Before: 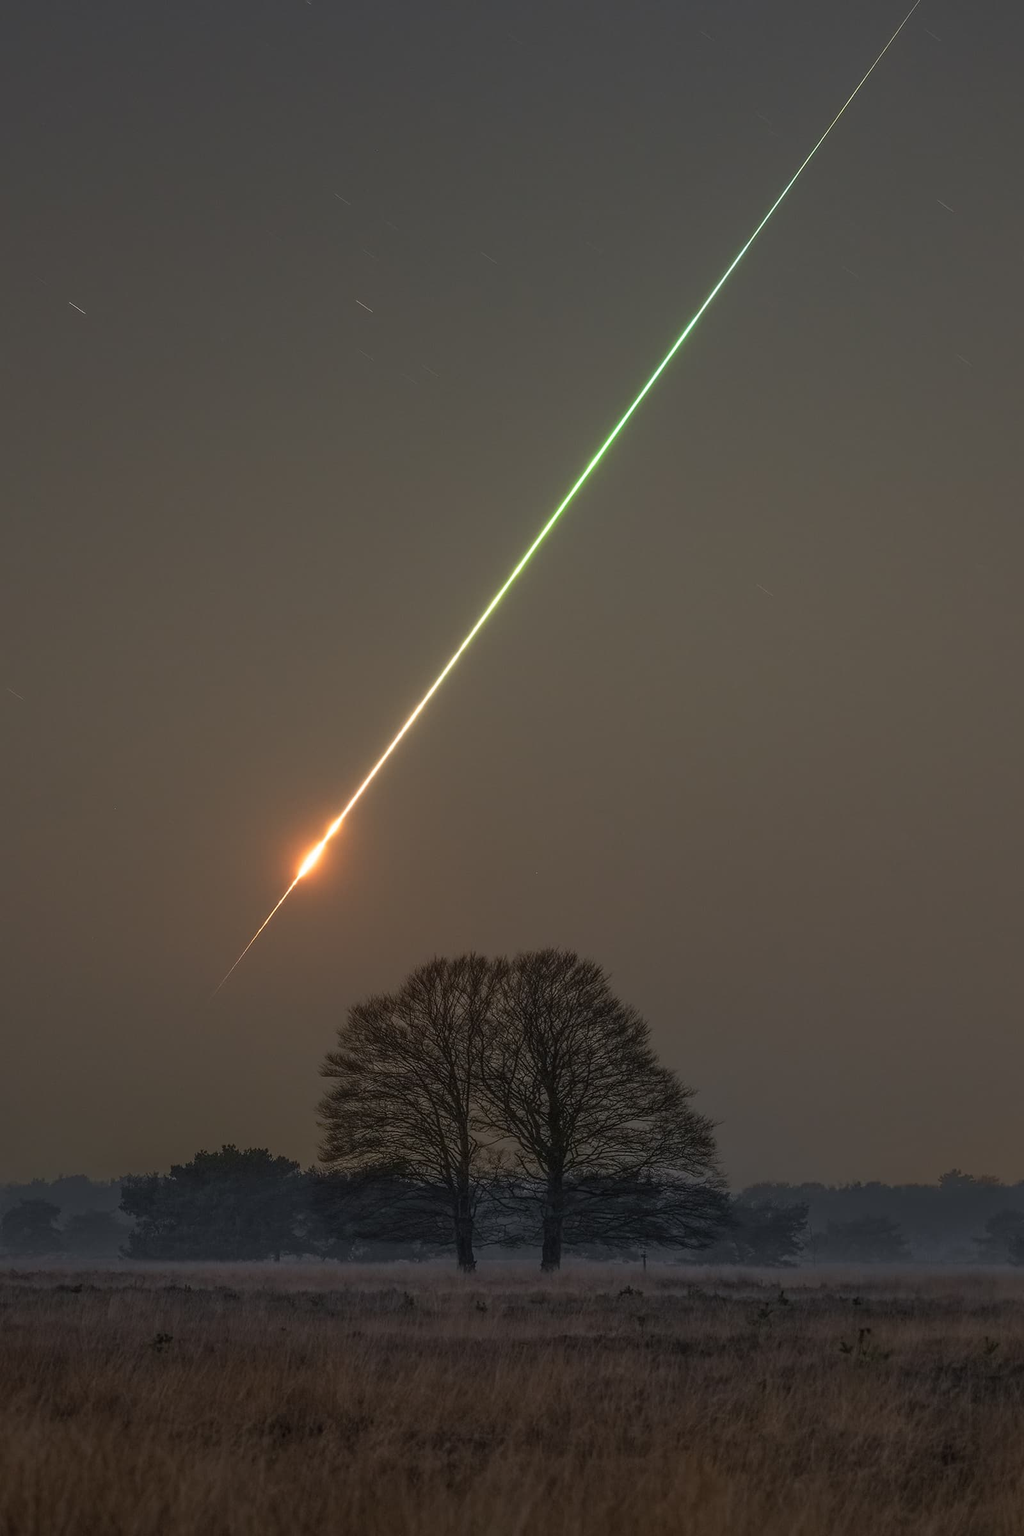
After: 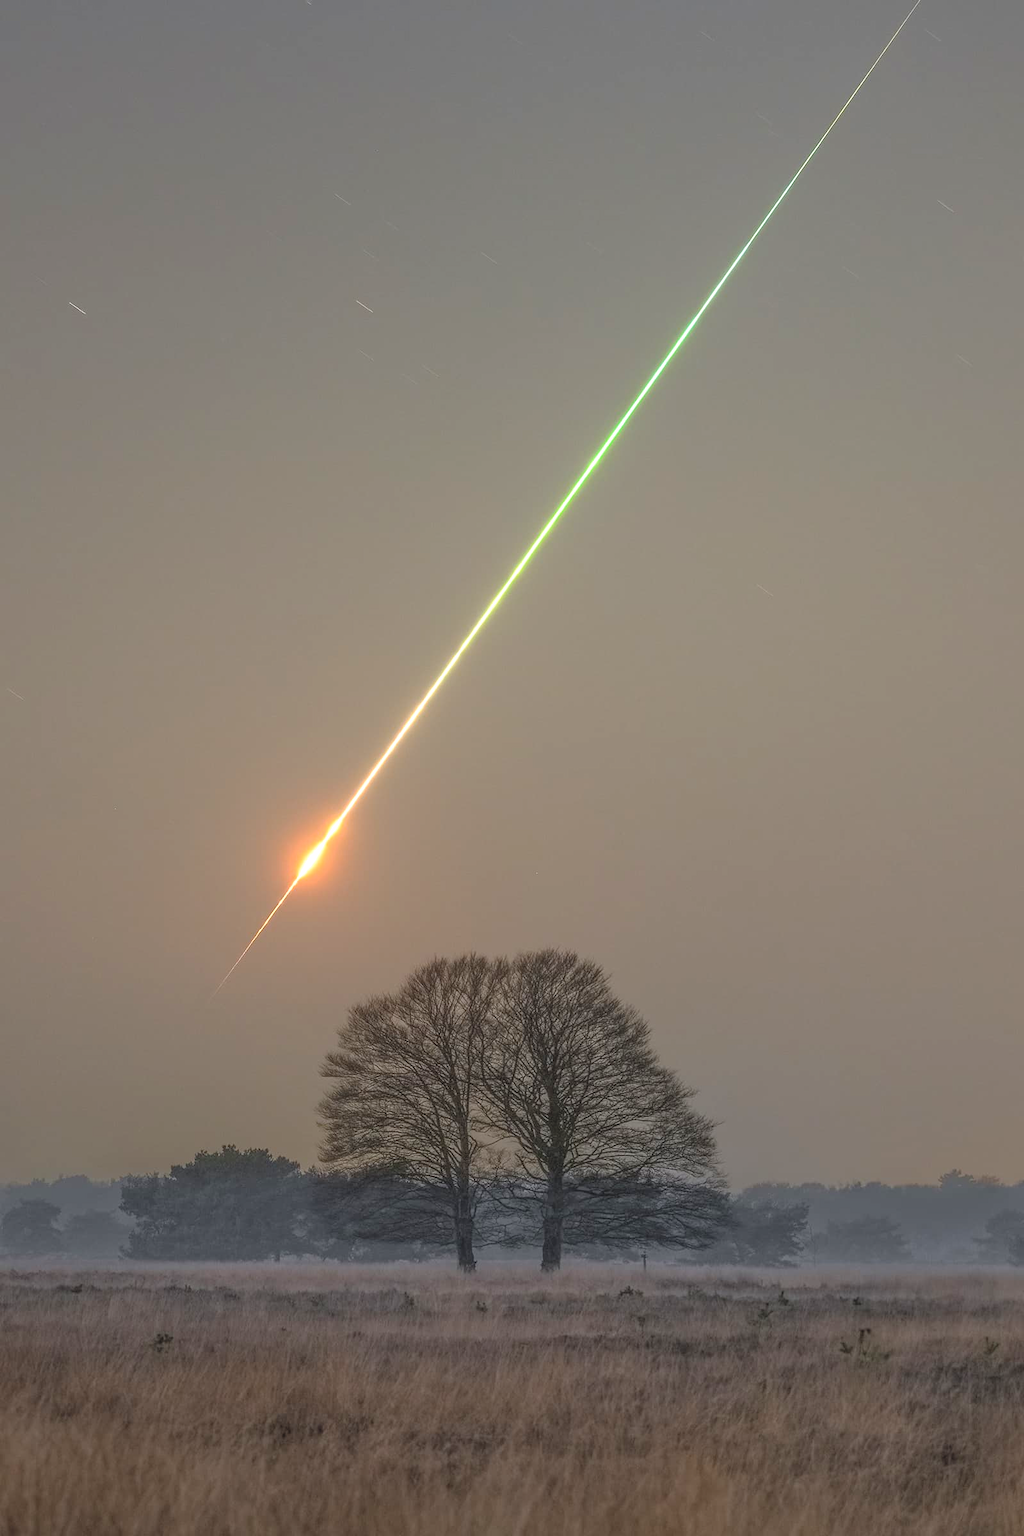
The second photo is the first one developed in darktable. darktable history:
exposure: exposure 0.485 EV, compensate highlight preservation false
contrast brightness saturation: contrast 0.1, brightness 0.3, saturation 0.14
